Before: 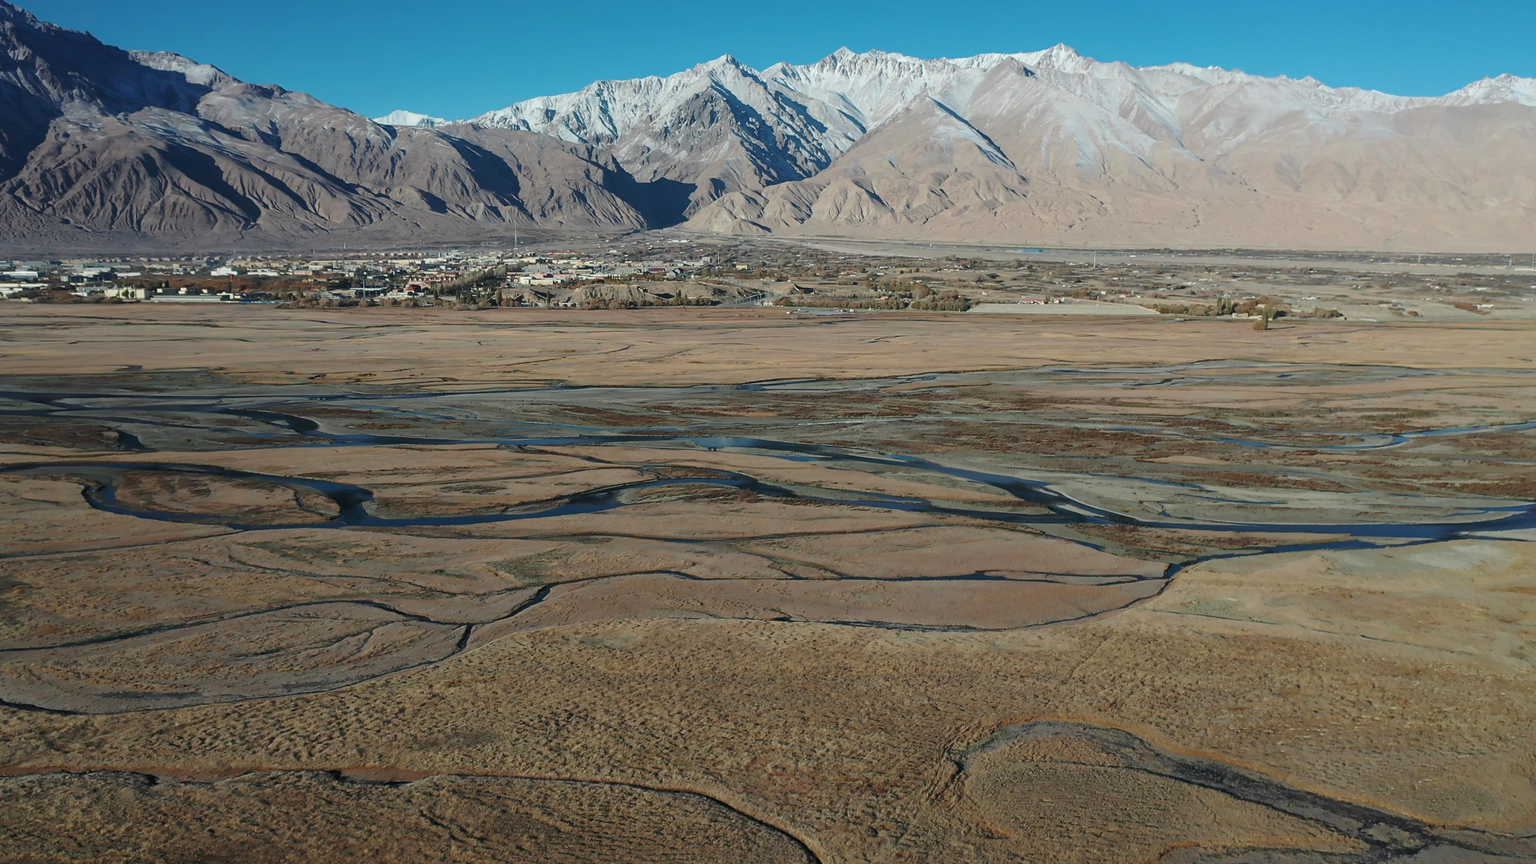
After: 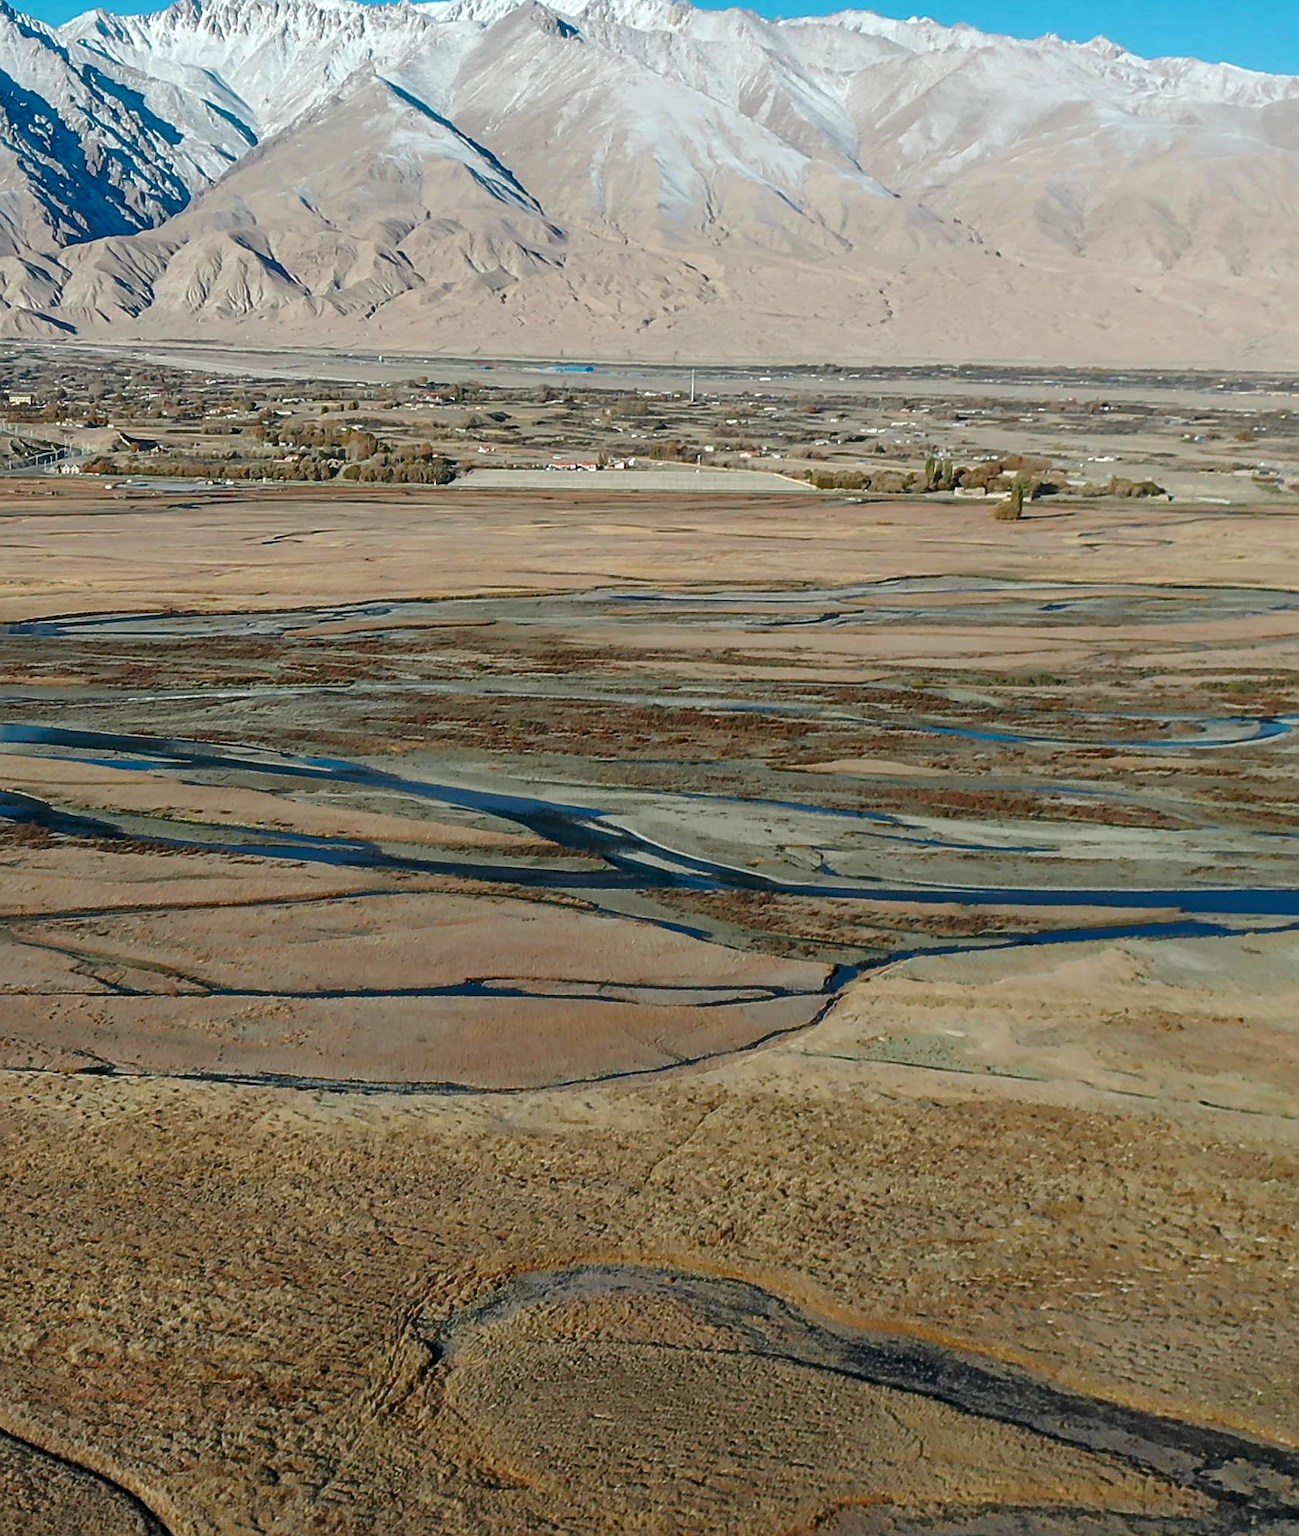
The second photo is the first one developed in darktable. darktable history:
crop: left 47.628%, top 6.643%, right 7.874%
sharpen: on, module defaults
local contrast: on, module defaults
color balance rgb: linear chroma grading › shadows 32%, linear chroma grading › global chroma -2%, linear chroma grading › mid-tones 4%, perceptual saturation grading › global saturation -2%, perceptual saturation grading › highlights -8%, perceptual saturation grading › mid-tones 8%, perceptual saturation grading › shadows 4%, perceptual brilliance grading › highlights 8%, perceptual brilliance grading › mid-tones 4%, perceptual brilliance grading › shadows 2%, global vibrance 16%, saturation formula JzAzBz (2021)
